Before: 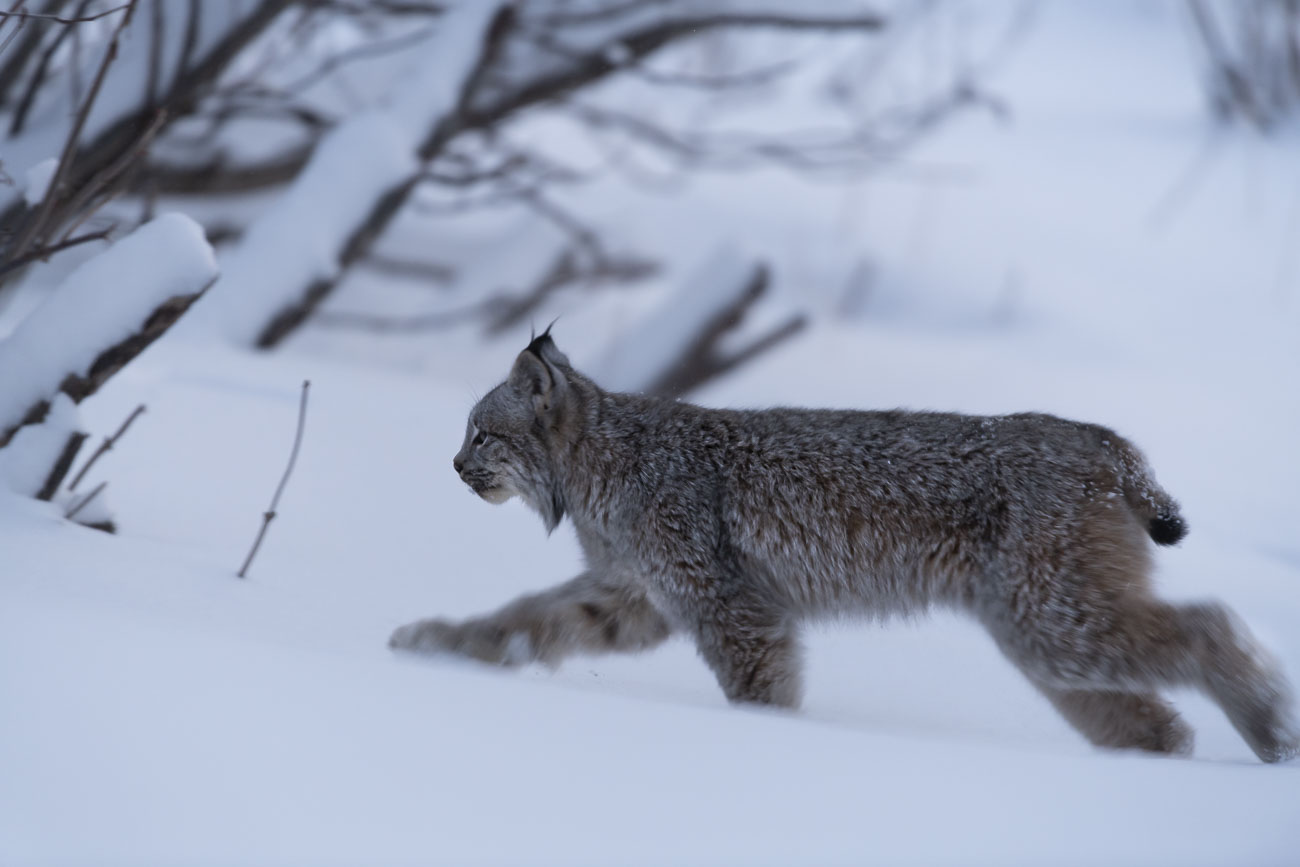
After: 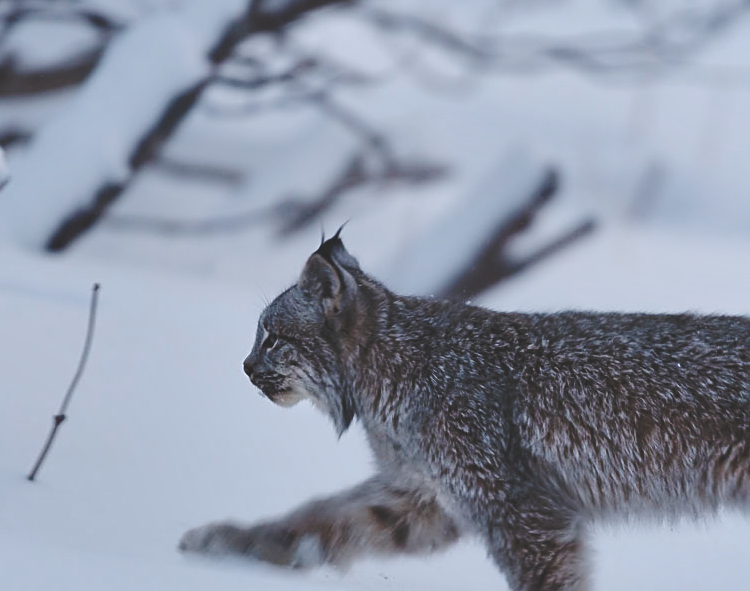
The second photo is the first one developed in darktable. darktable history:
base curve: curves: ch0 [(0, 0.024) (0.055, 0.065) (0.121, 0.166) (0.236, 0.319) (0.693, 0.726) (1, 1)], preserve colors none
crop: left 16.202%, top 11.208%, right 26.045%, bottom 20.557%
shadows and highlights: low approximation 0.01, soften with gaussian
sharpen: on, module defaults
